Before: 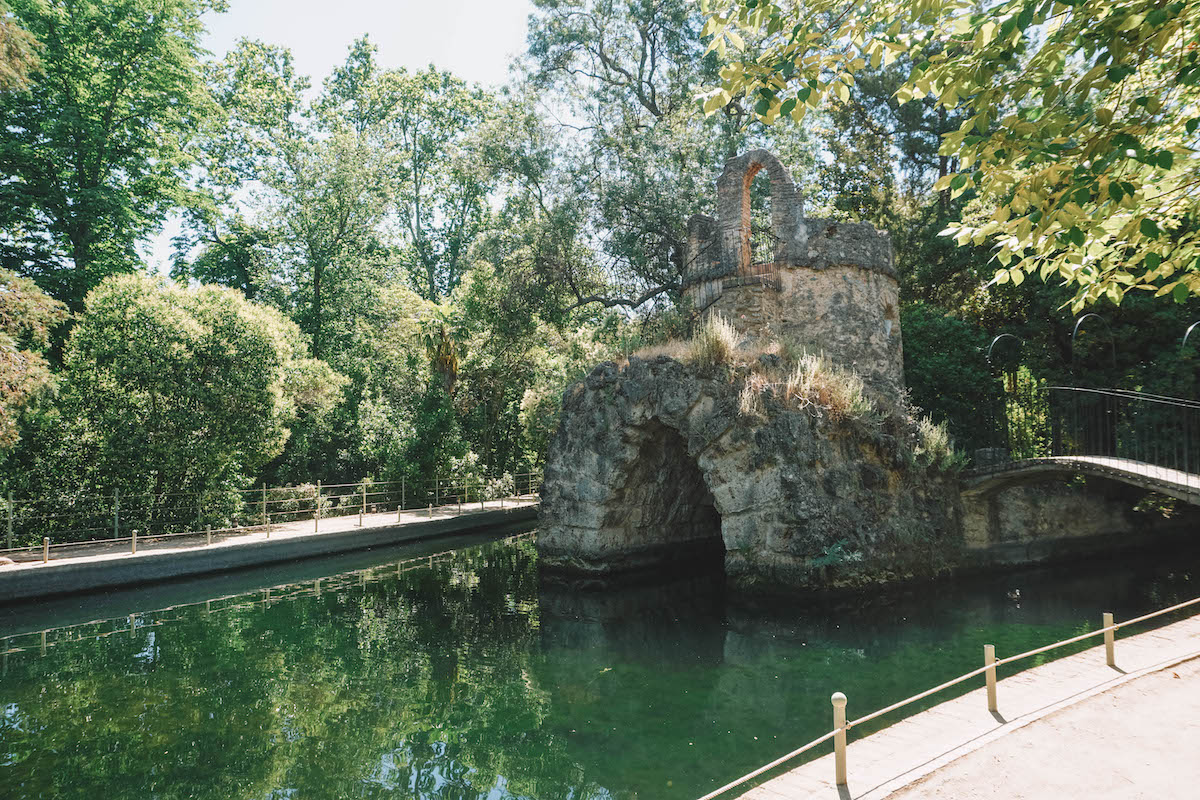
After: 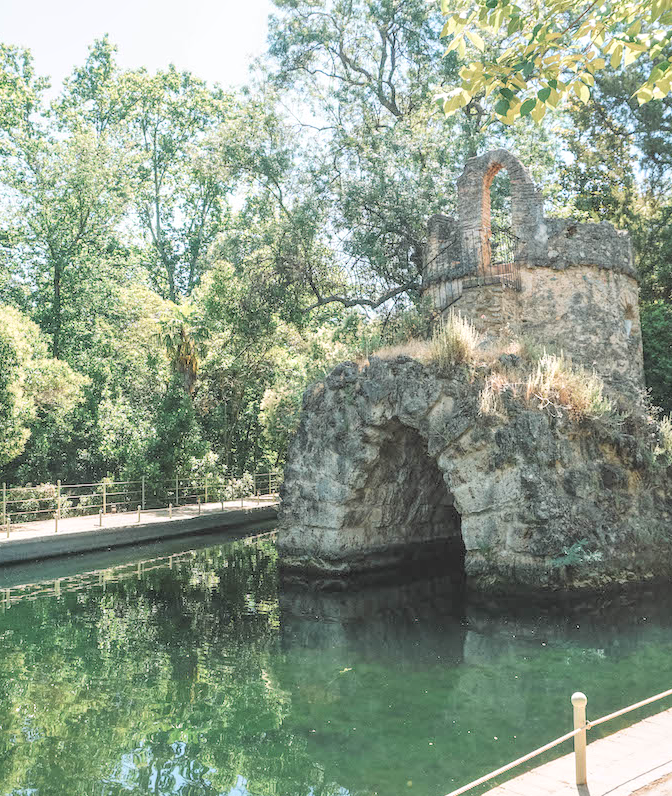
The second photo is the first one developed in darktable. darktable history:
exposure: compensate highlight preservation false
crop: left 21.674%, right 22.086%
local contrast: on, module defaults
global tonemap: drago (0.7, 100)
